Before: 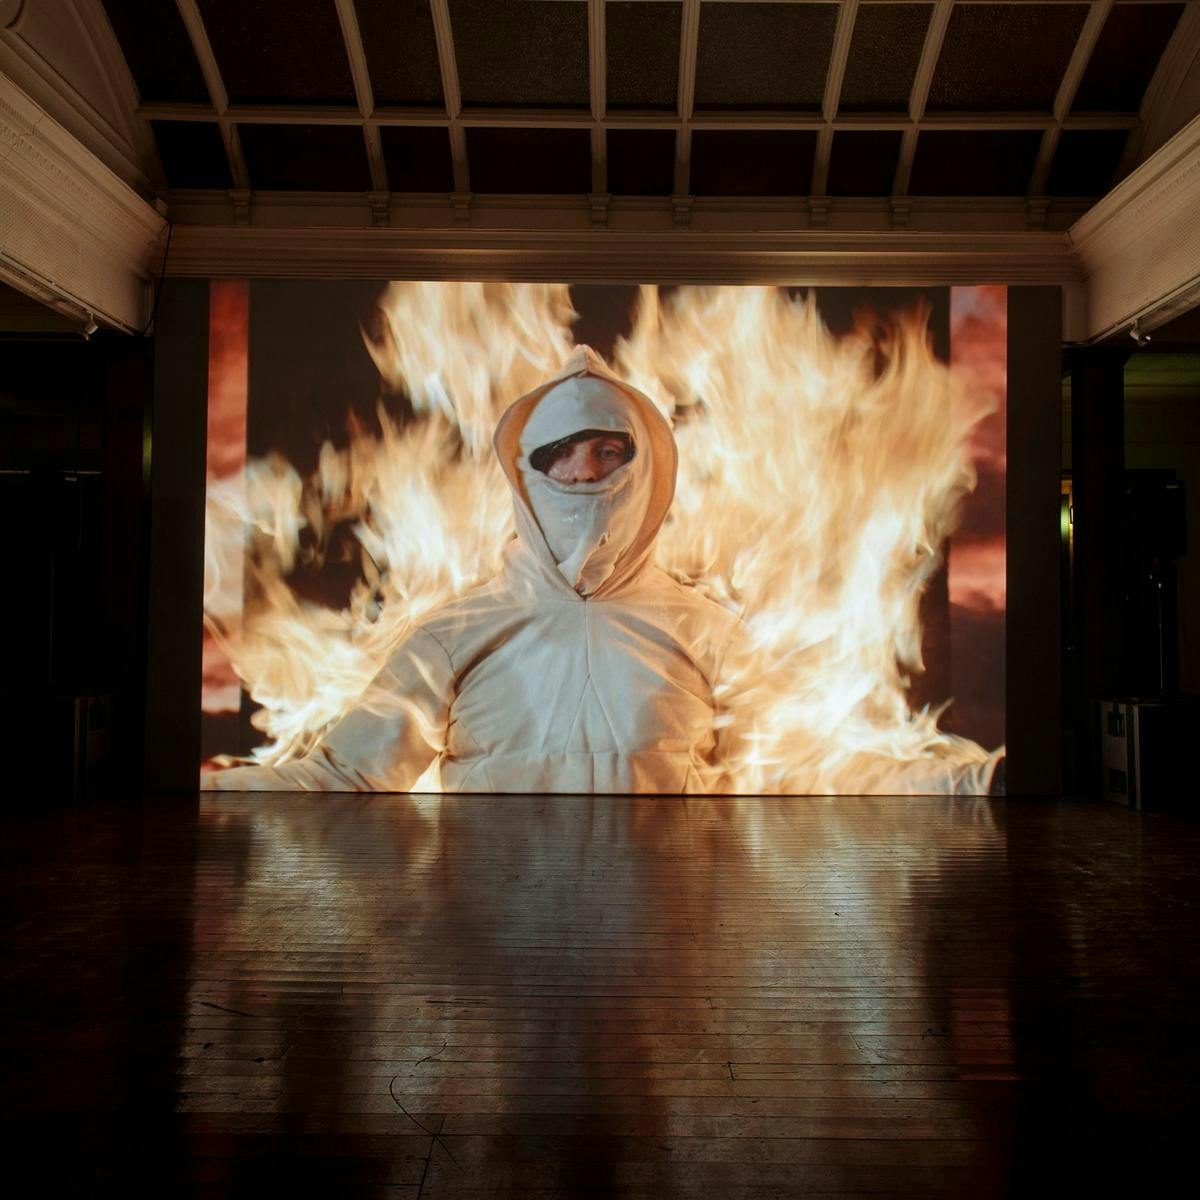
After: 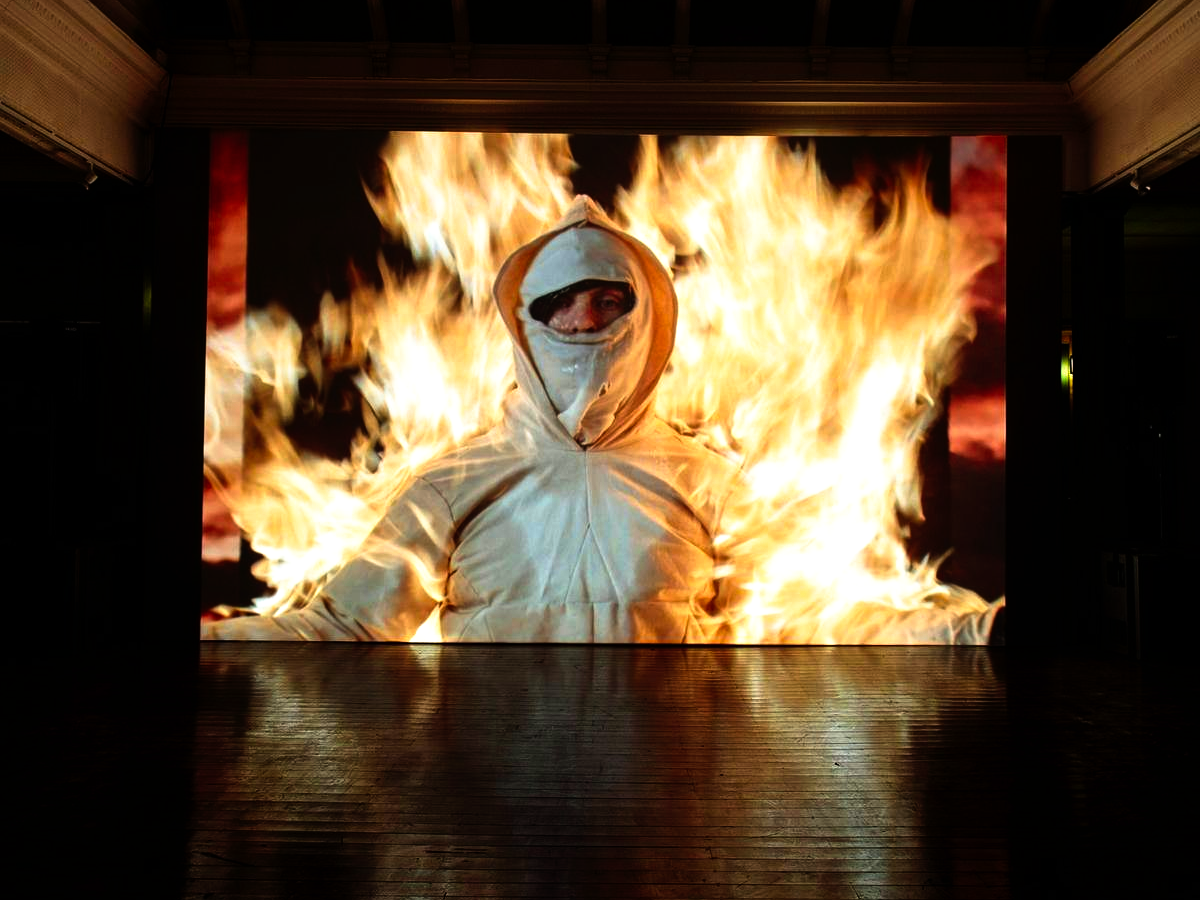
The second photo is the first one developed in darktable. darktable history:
color balance rgb: global vibrance 0.5%
crop and rotate: top 12.5%, bottom 12.5%
tone curve: curves: ch0 [(0, 0) (0.003, 0.001) (0.011, 0.002) (0.025, 0.002) (0.044, 0.006) (0.069, 0.01) (0.1, 0.017) (0.136, 0.023) (0.177, 0.038) (0.224, 0.066) (0.277, 0.118) (0.335, 0.185) (0.399, 0.264) (0.468, 0.365) (0.543, 0.475) (0.623, 0.606) (0.709, 0.759) (0.801, 0.923) (0.898, 0.999) (1, 1)], preserve colors none
